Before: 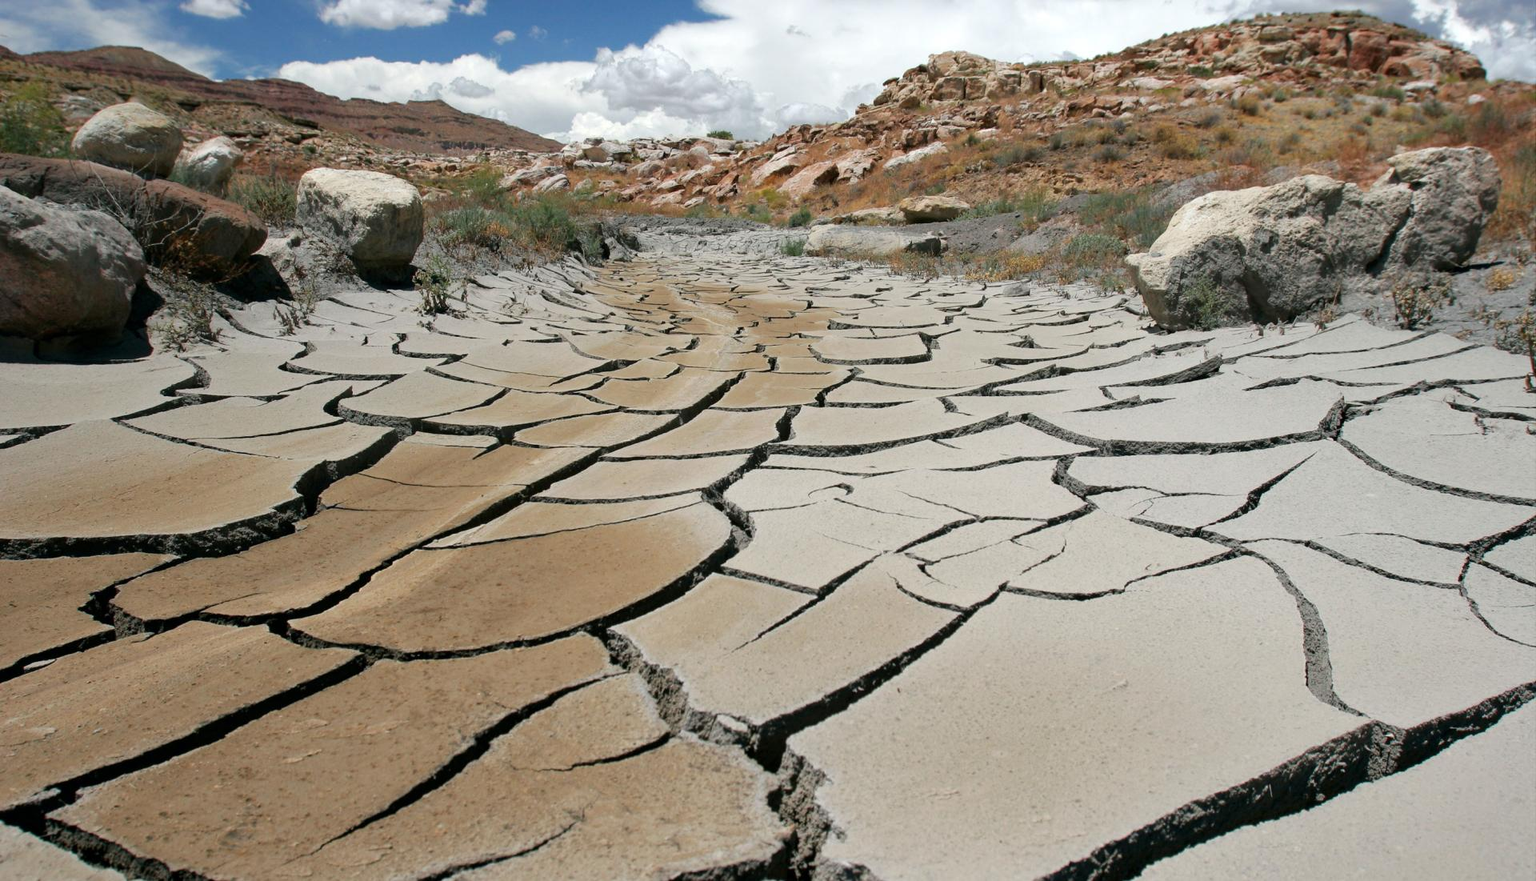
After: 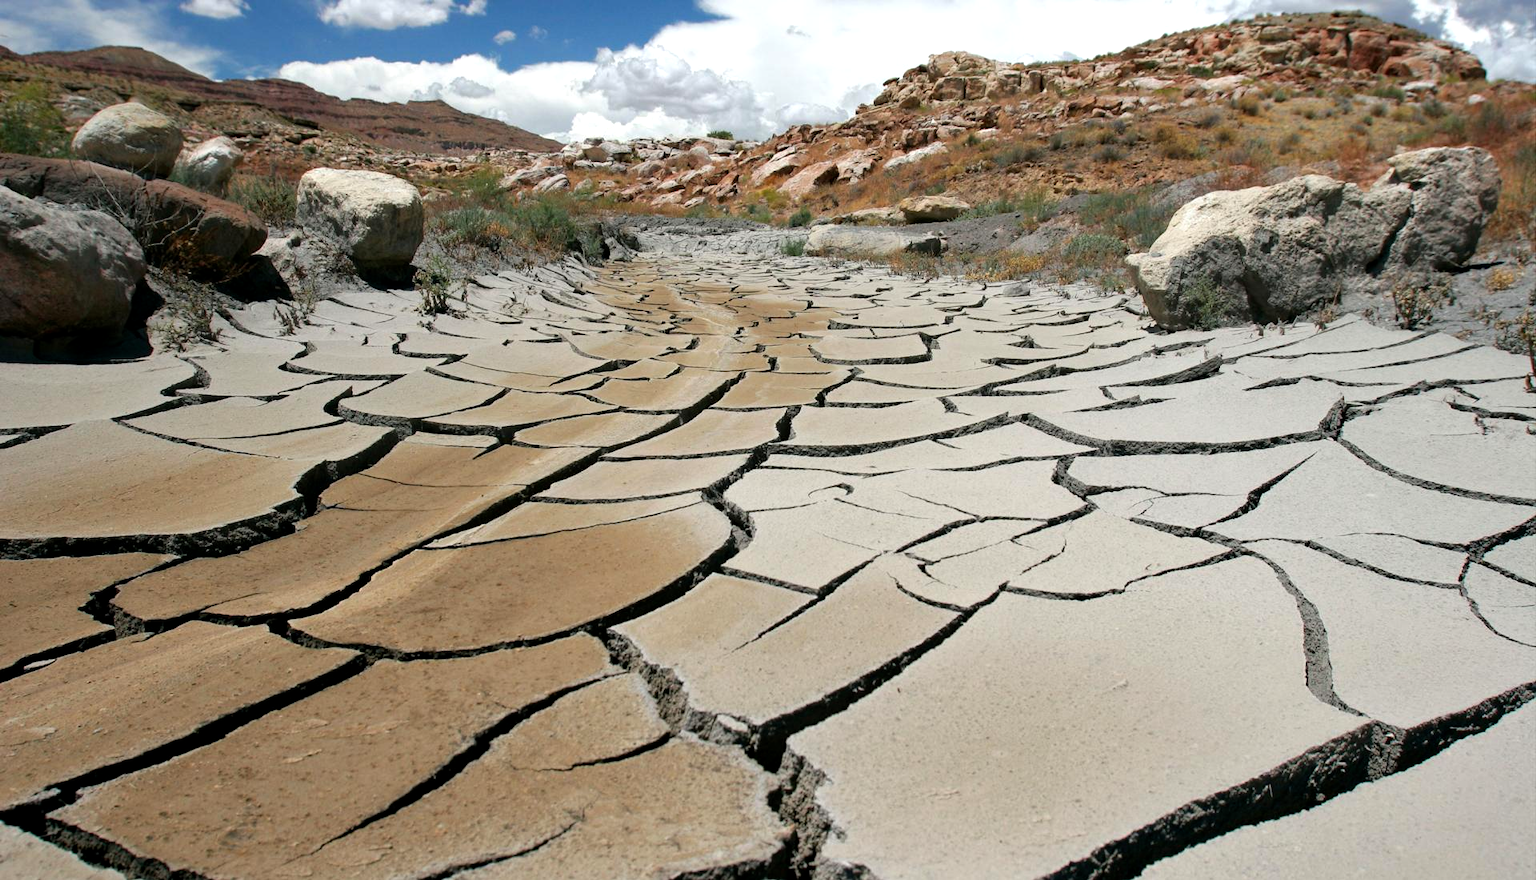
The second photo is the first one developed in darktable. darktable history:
exposure: black level correction 0.002, compensate highlight preservation false
color balance: contrast 10%
